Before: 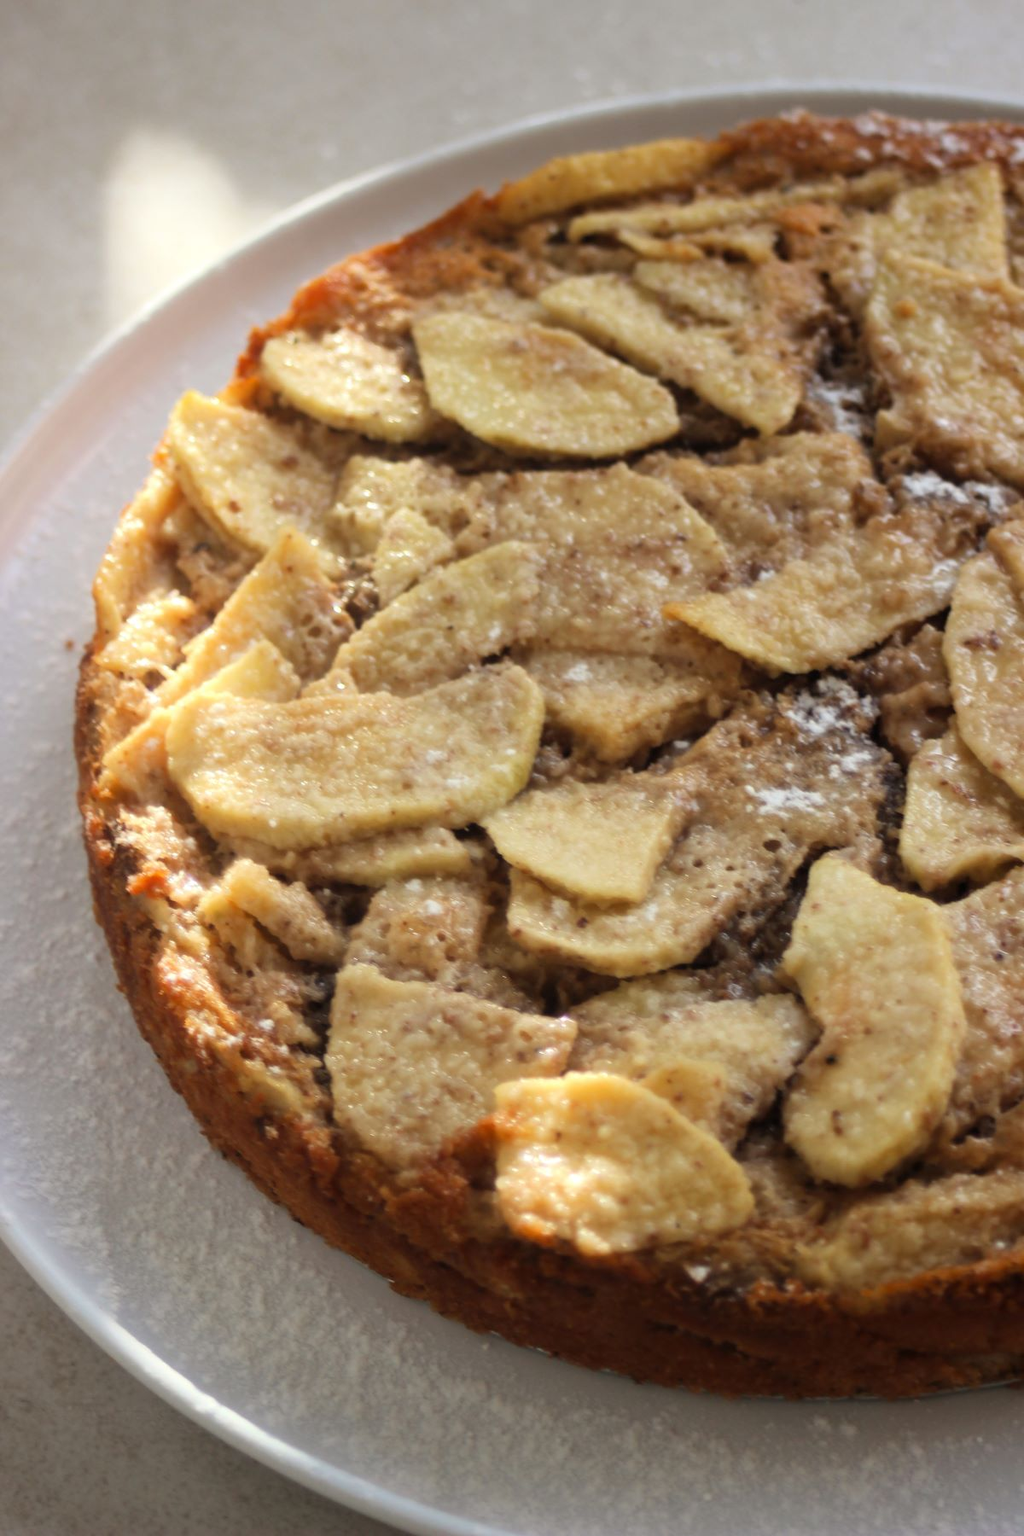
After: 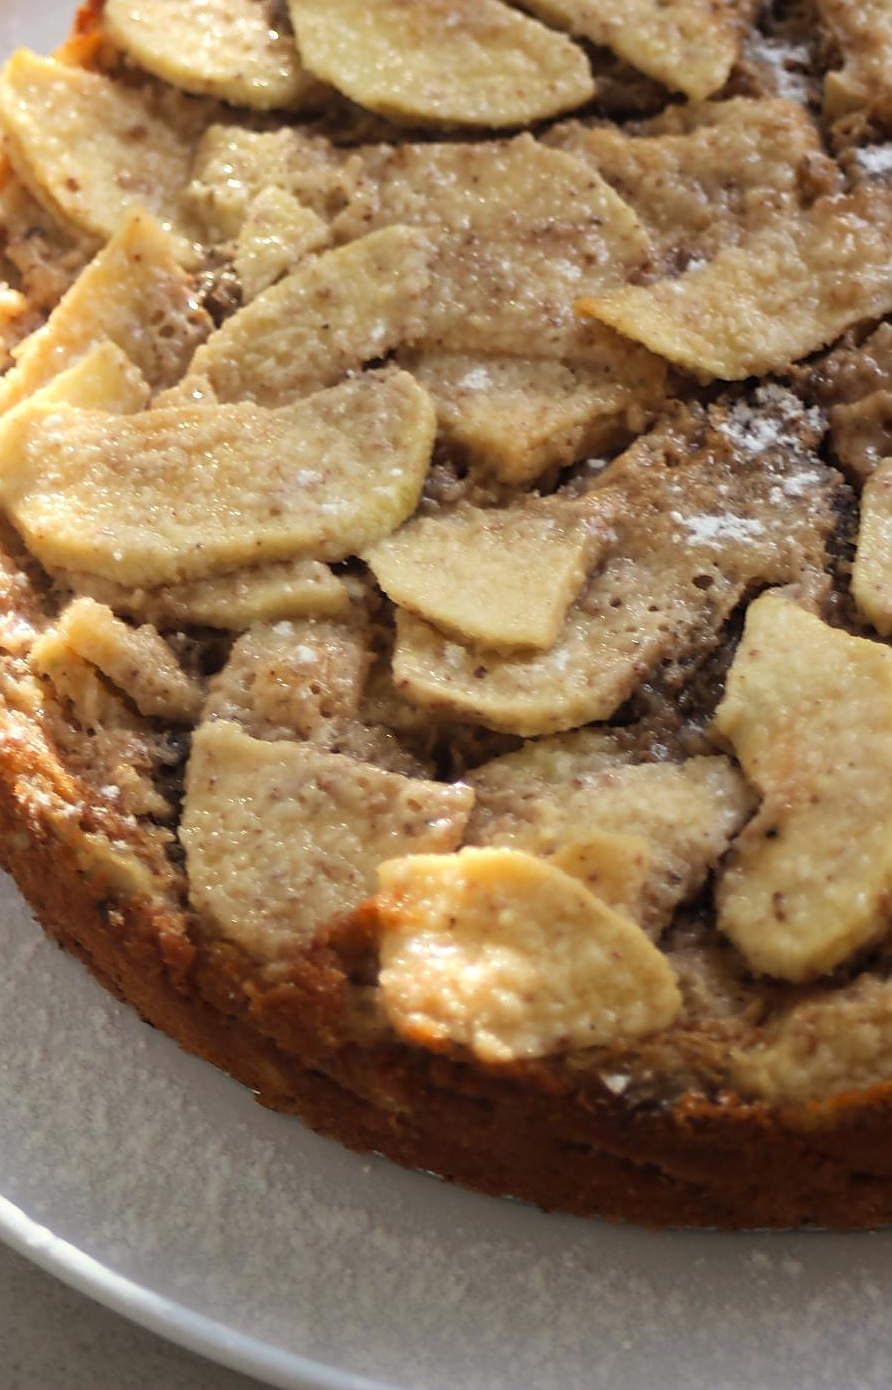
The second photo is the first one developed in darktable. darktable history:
crop: left 16.851%, top 22.741%, right 8.752%
color correction: highlights a* 0.043, highlights b* -0.739
sharpen: radius 1.385, amount 1.261, threshold 0.793
